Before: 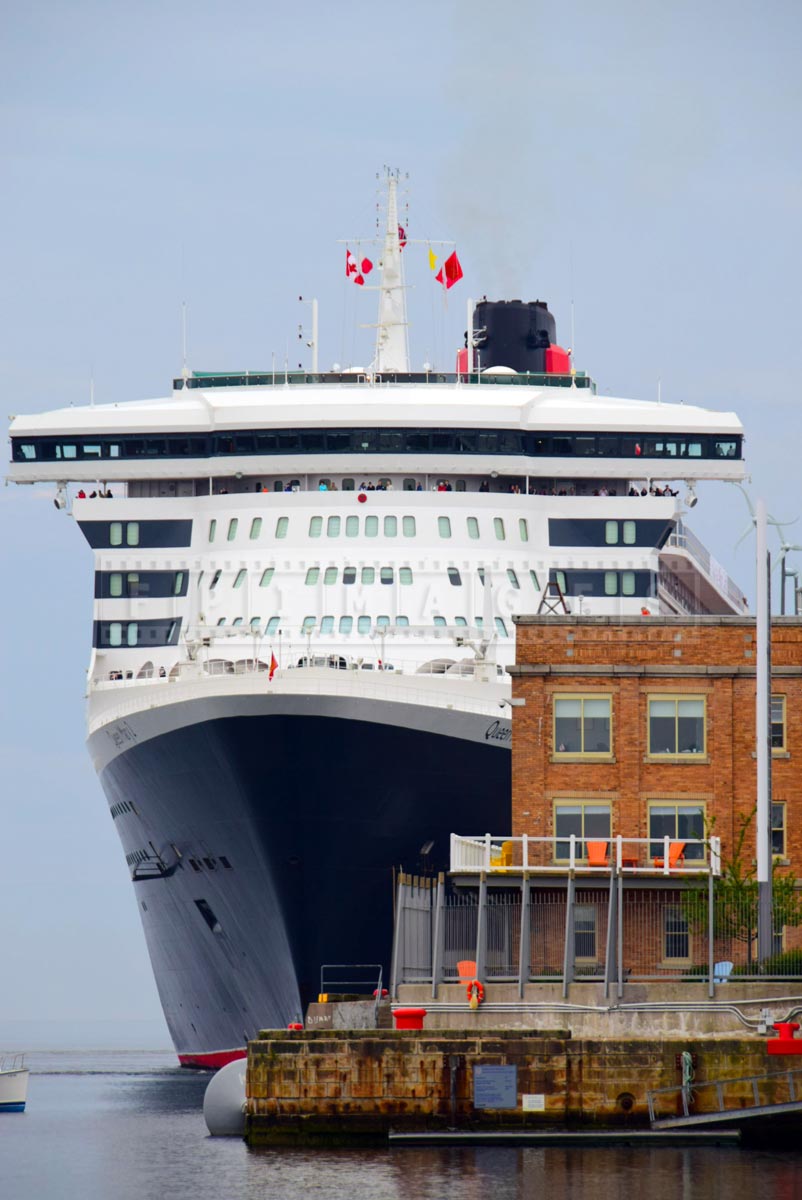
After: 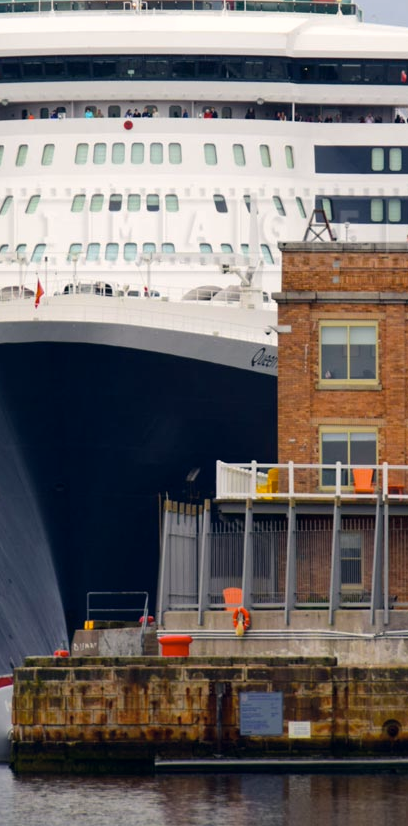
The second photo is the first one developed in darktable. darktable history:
crop and rotate: left 29.237%, top 31.152%, right 19.807%
color balance: output saturation 110%
color correction: highlights a* 2.75, highlights b* 5, shadows a* -2.04, shadows b* -4.84, saturation 0.8
